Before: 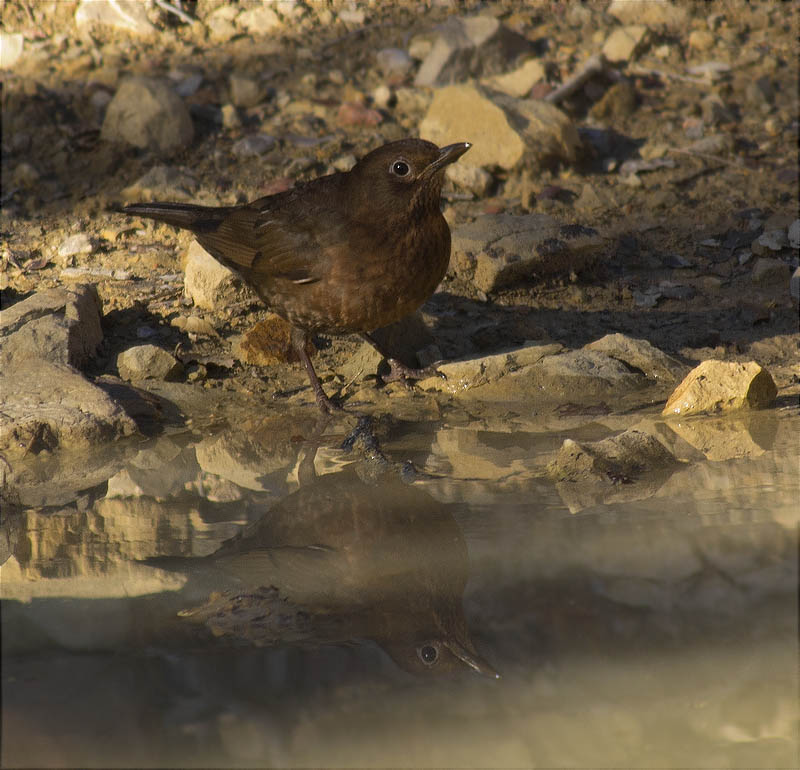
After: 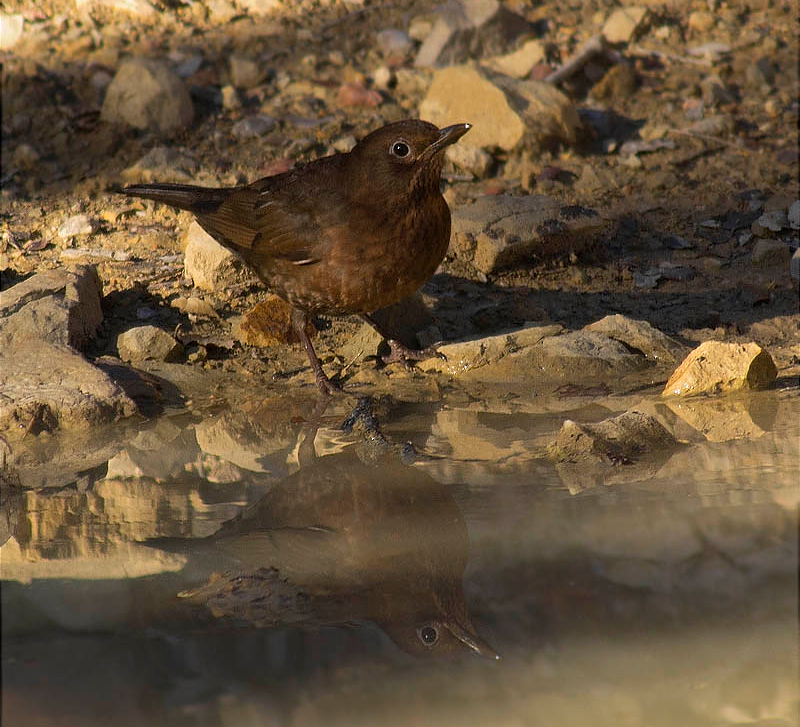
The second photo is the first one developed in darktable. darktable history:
crop and rotate: top 2.479%, bottom 3.018%
sharpen: radius 1
